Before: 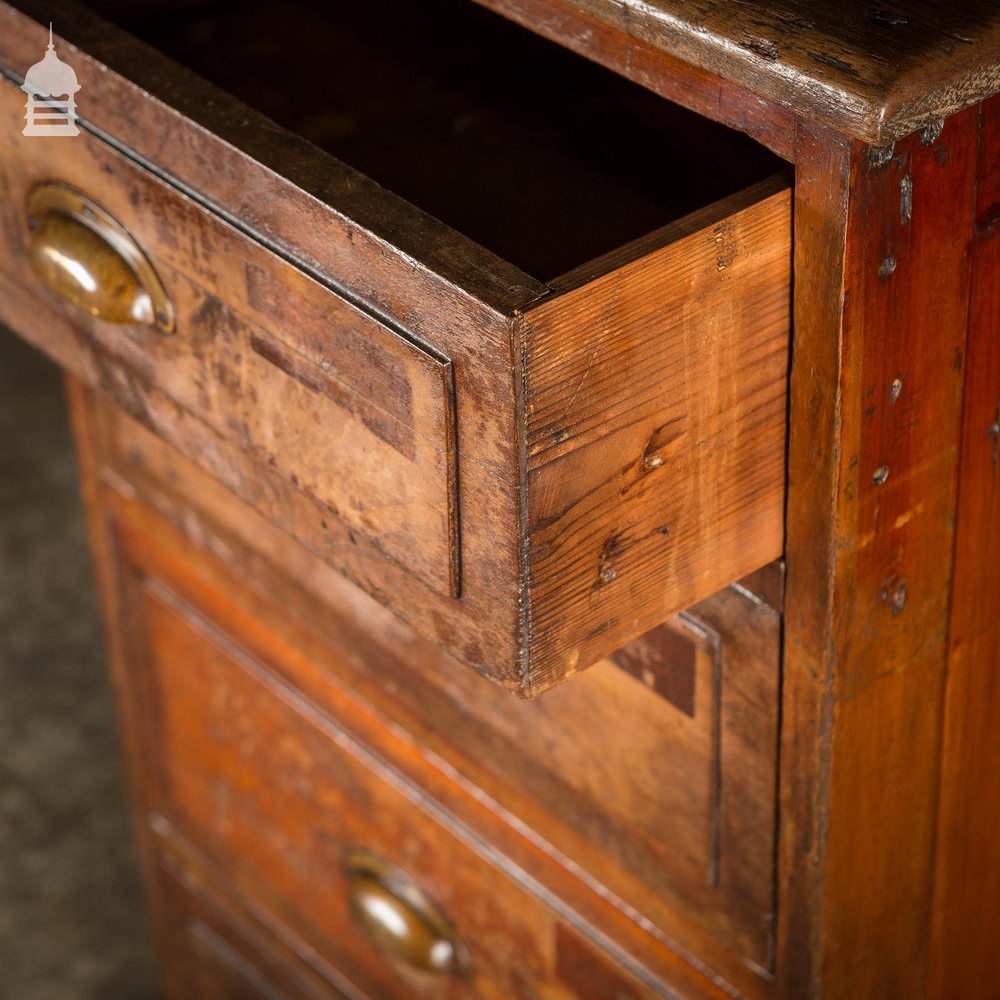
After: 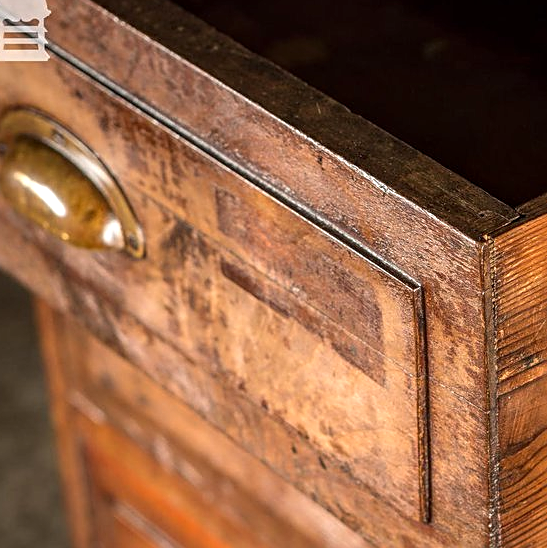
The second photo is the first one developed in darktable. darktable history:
exposure: exposure 0.3 EV, compensate highlight preservation false
crop and rotate: left 3.047%, top 7.509%, right 42.236%, bottom 37.598%
sharpen: on, module defaults
local contrast: on, module defaults
